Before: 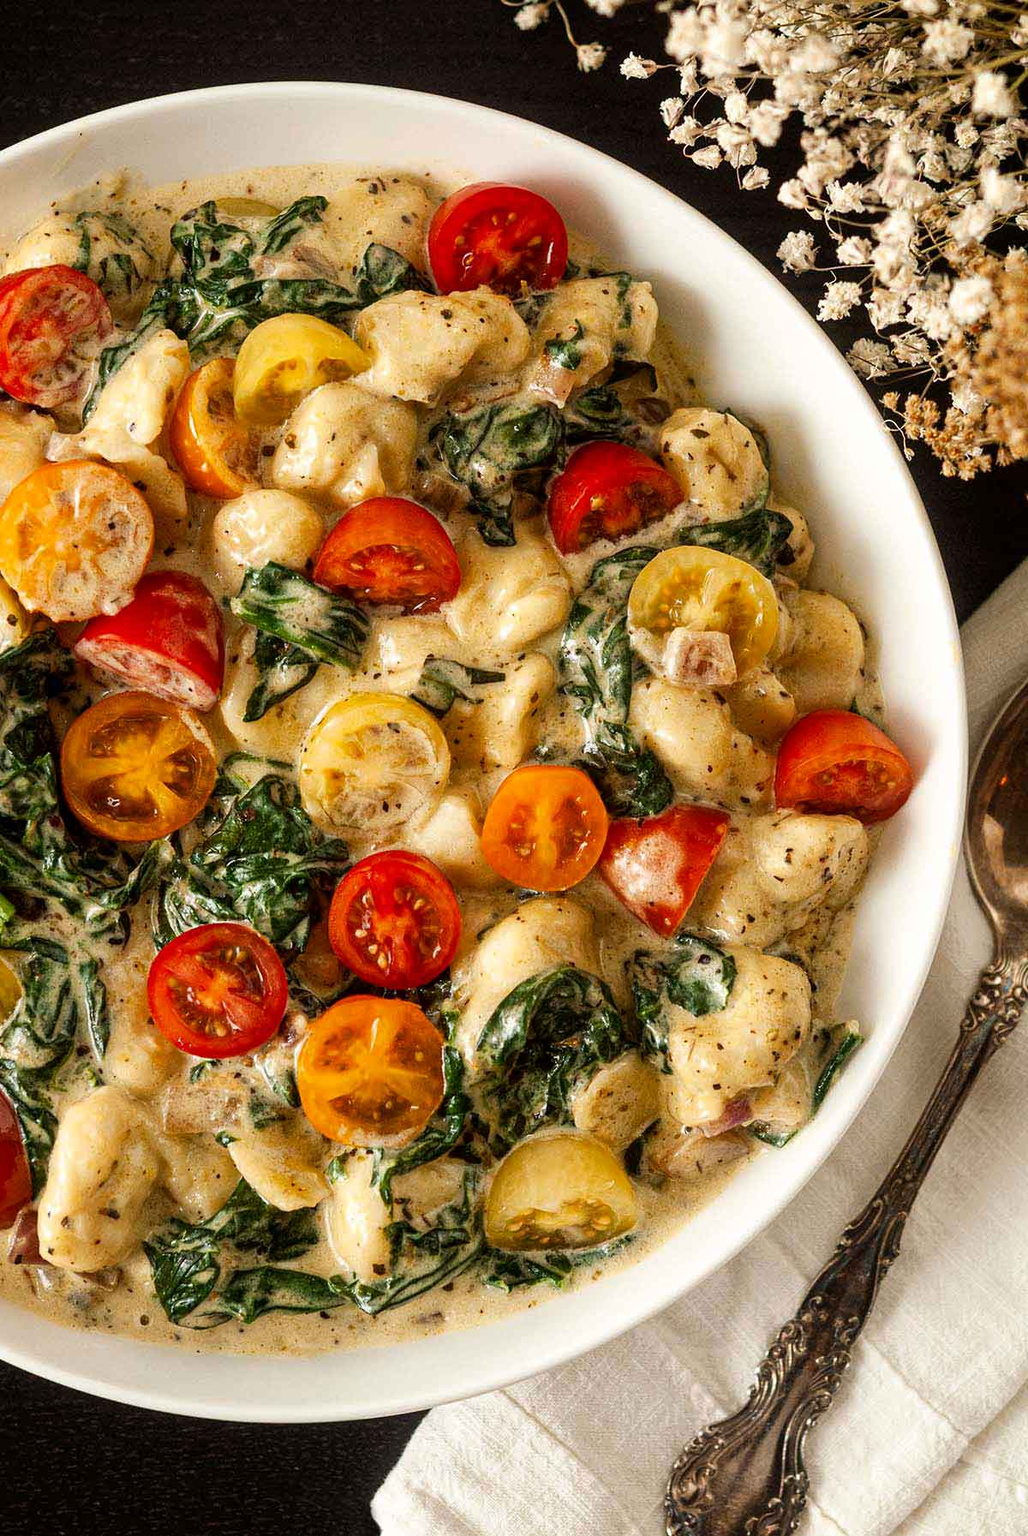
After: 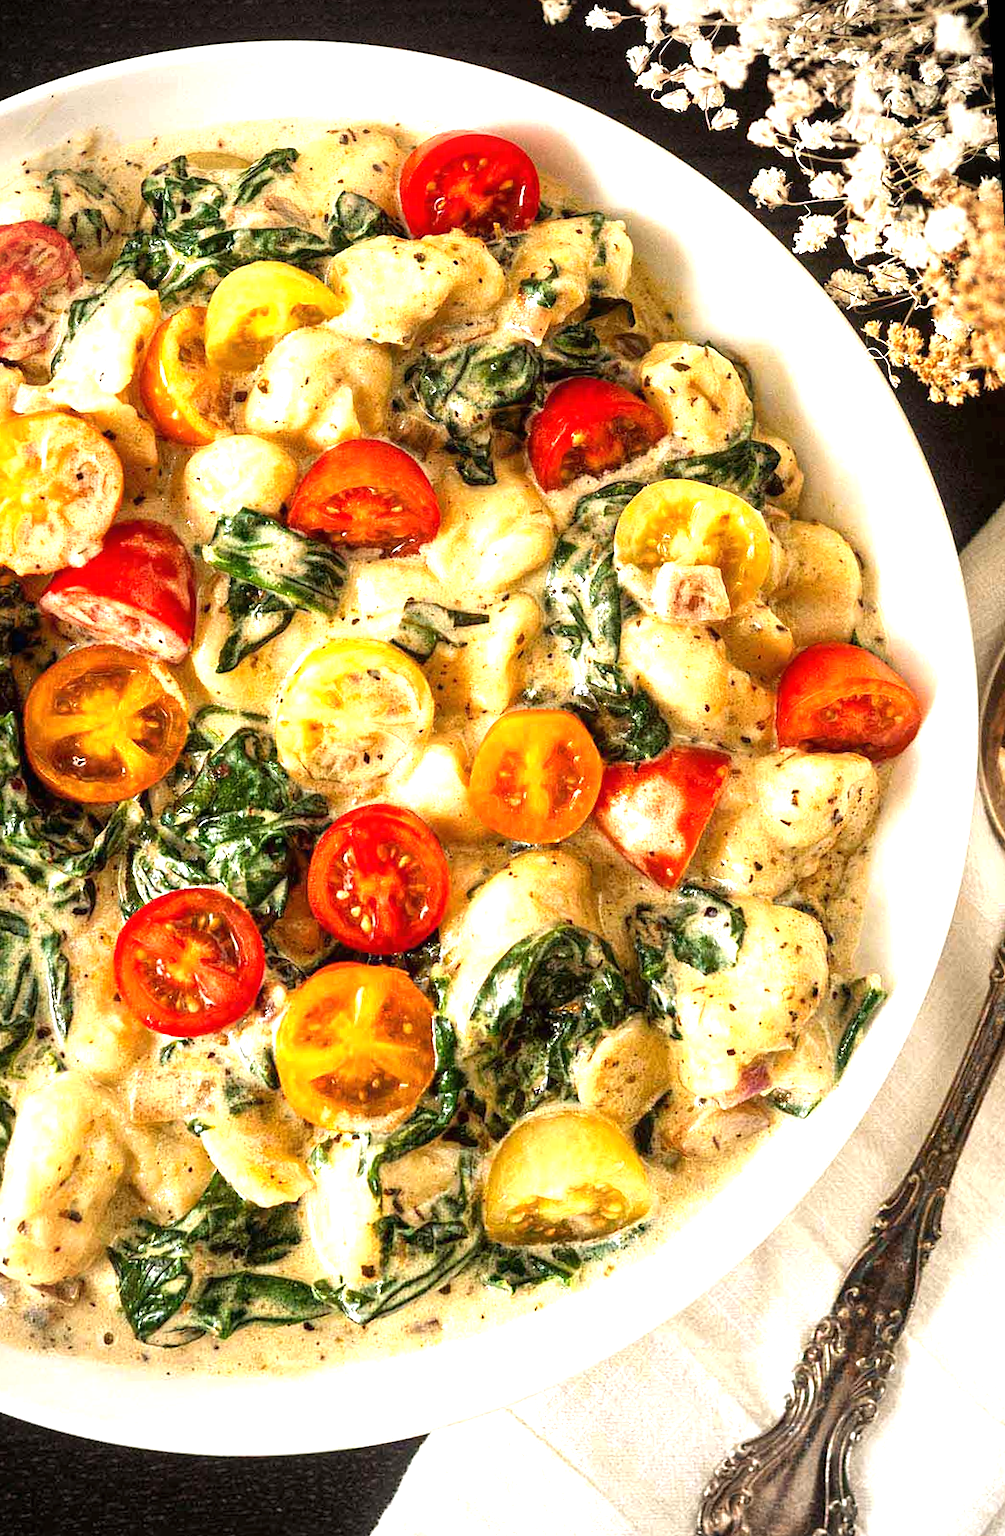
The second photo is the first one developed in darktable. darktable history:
exposure: black level correction 0, exposure 1.198 EV, compensate exposure bias true, compensate highlight preservation false
rotate and perspective: rotation -1.68°, lens shift (vertical) -0.146, crop left 0.049, crop right 0.912, crop top 0.032, crop bottom 0.96
vignetting: fall-off radius 60.65%
